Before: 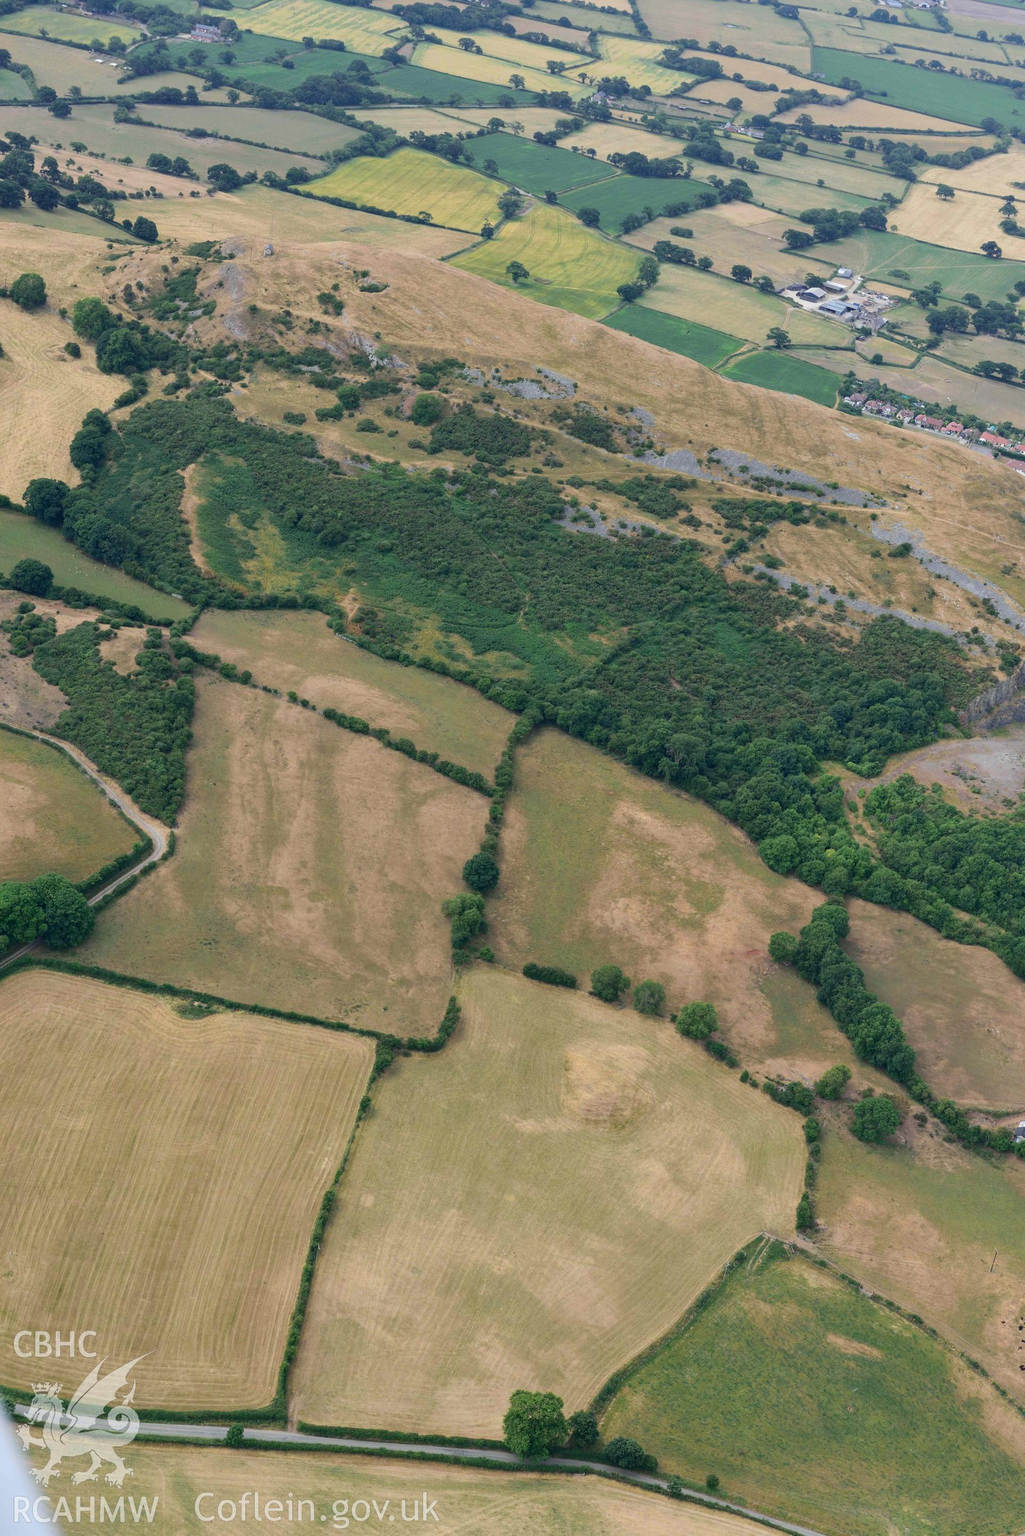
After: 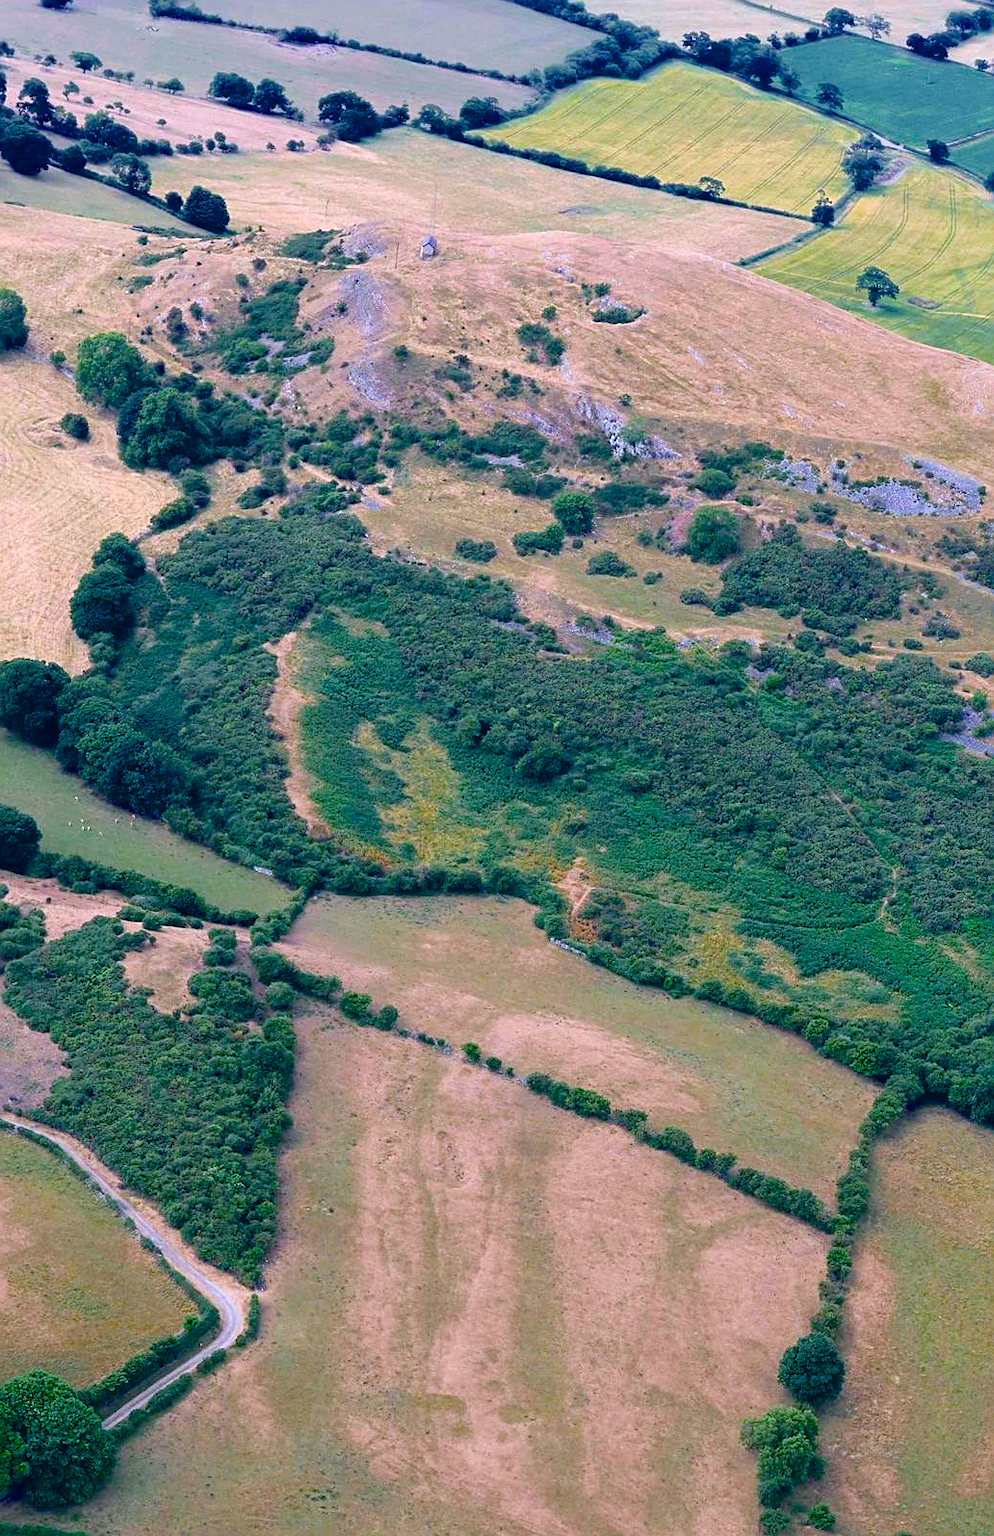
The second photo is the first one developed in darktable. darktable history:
exposure: black level correction 0.001, exposure 0.499 EV, compensate highlight preservation false
crop and rotate: left 3.065%, top 7.434%, right 43.102%, bottom 37.112%
color calibration: illuminant custom, x 0.367, y 0.392, temperature 4436.63 K
sharpen: on, module defaults
color balance rgb: white fulcrum 0.988 EV, linear chroma grading › global chroma 0.826%, perceptual saturation grading › global saturation 36.959%, perceptual saturation grading › shadows 35.914%, saturation formula JzAzBz (2021)
